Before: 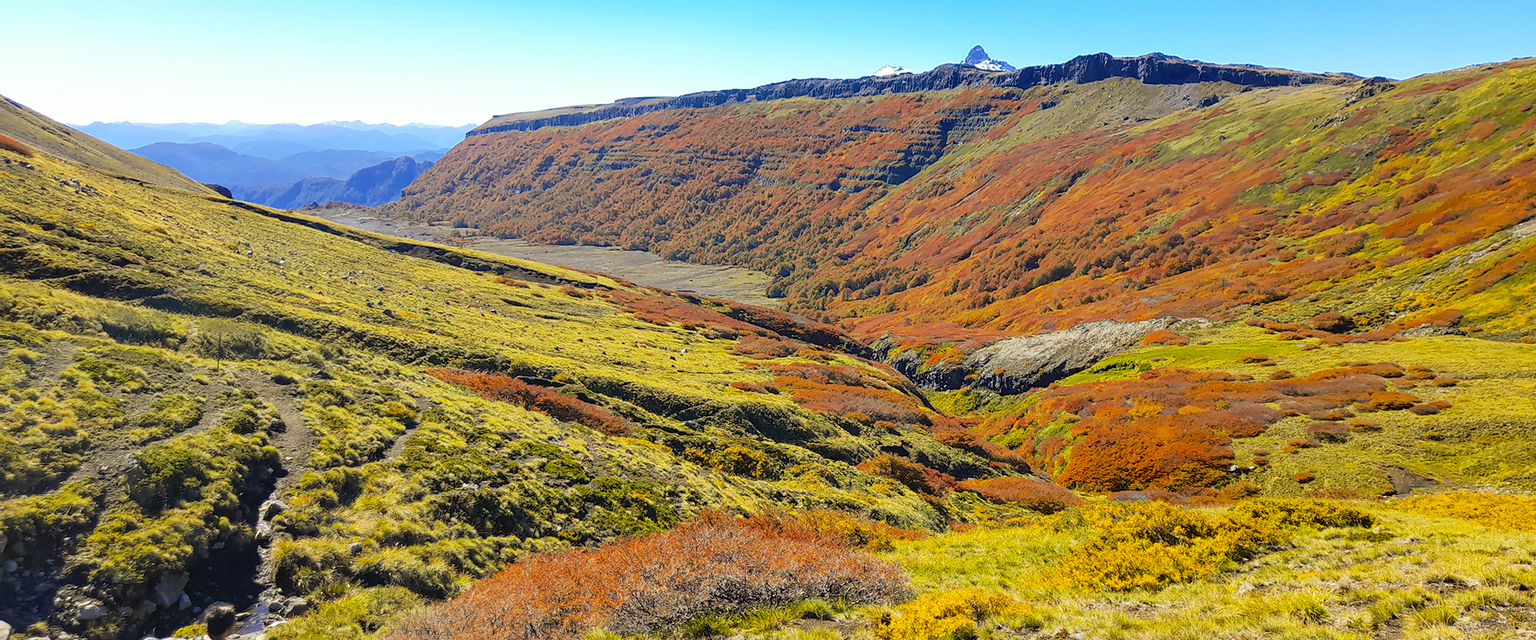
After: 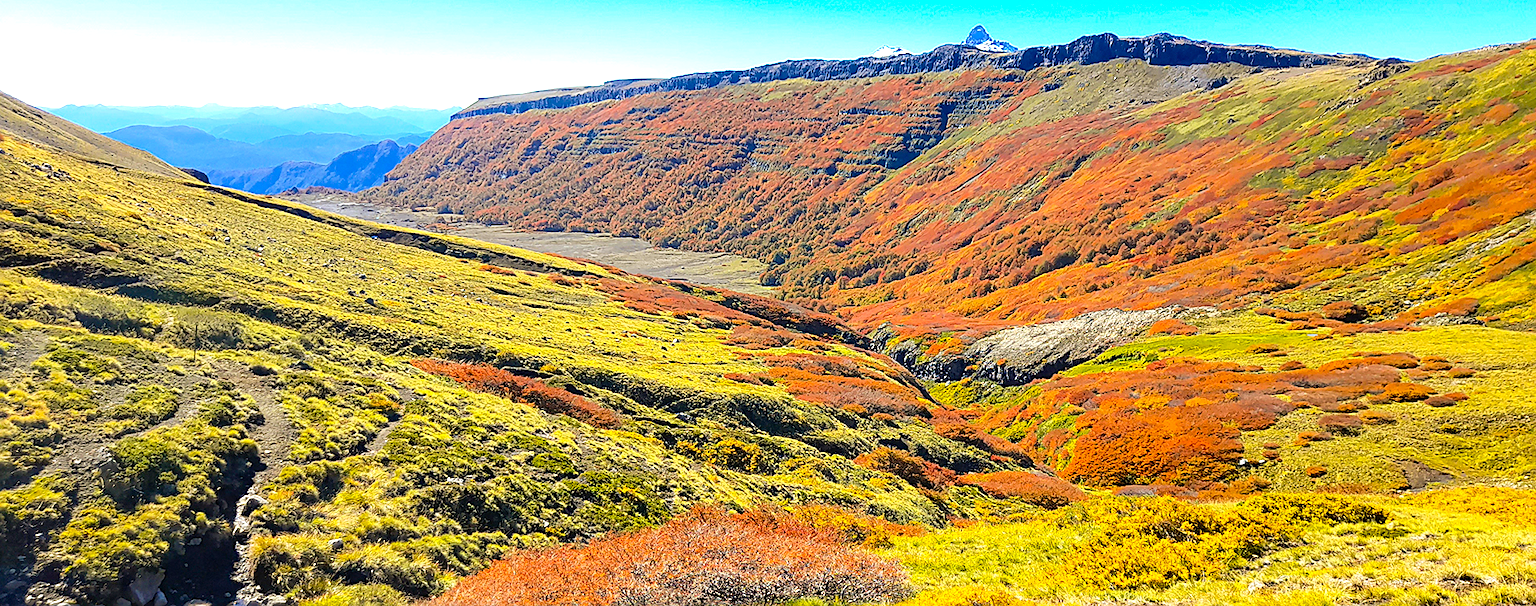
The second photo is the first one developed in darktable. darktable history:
crop: left 1.964%, top 3.251%, right 1.122%, bottom 4.933%
sharpen: on, module defaults
white balance: red 0.982, blue 1.018
exposure: exposure 0.493 EV, compensate highlight preservation false
